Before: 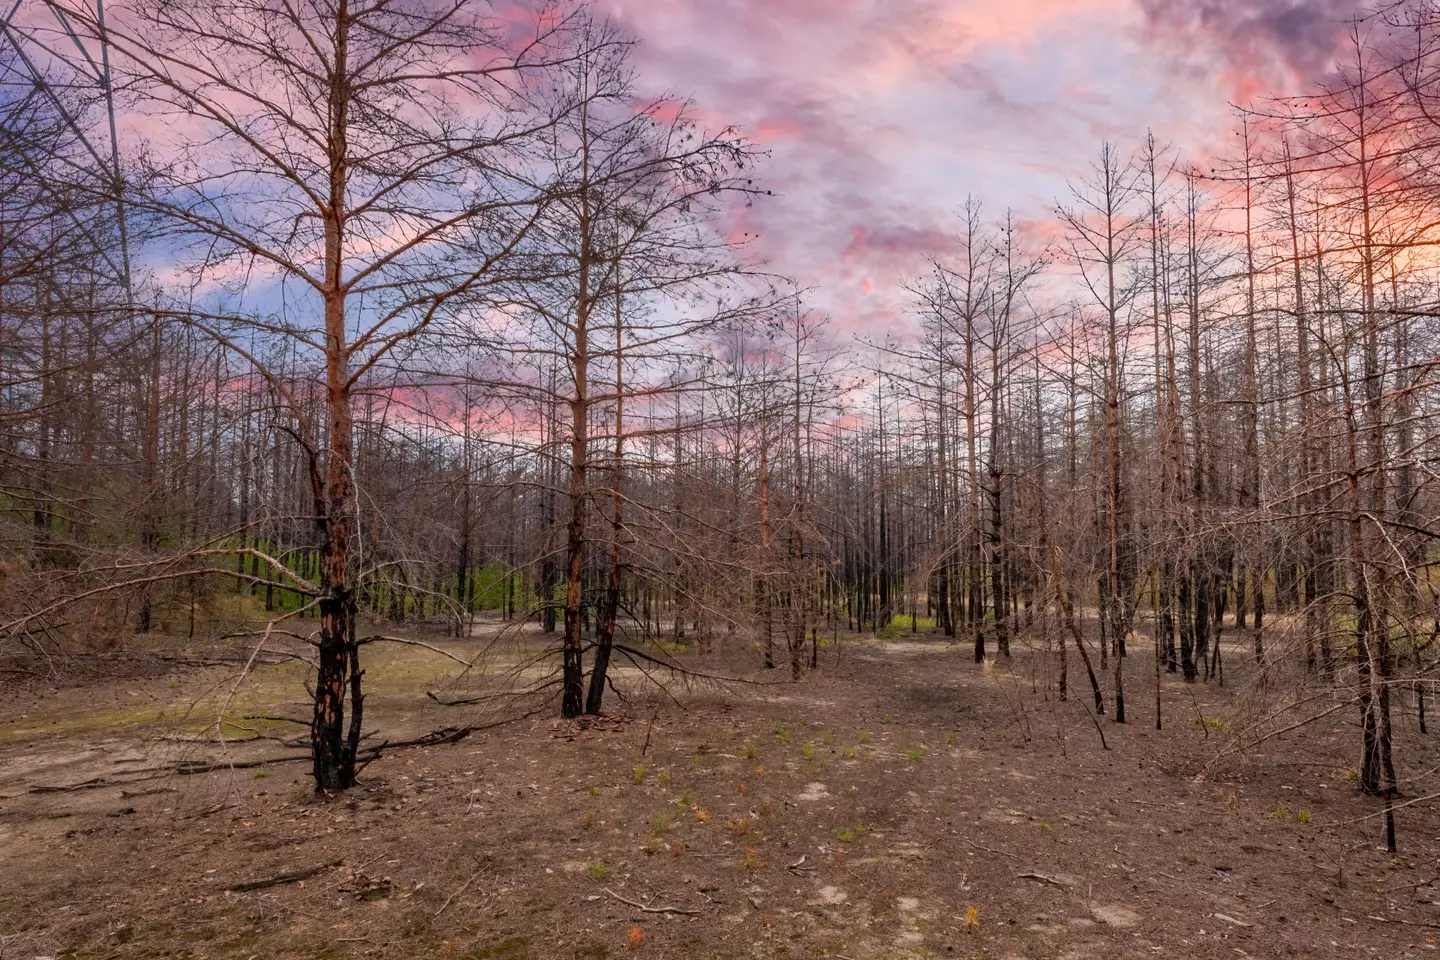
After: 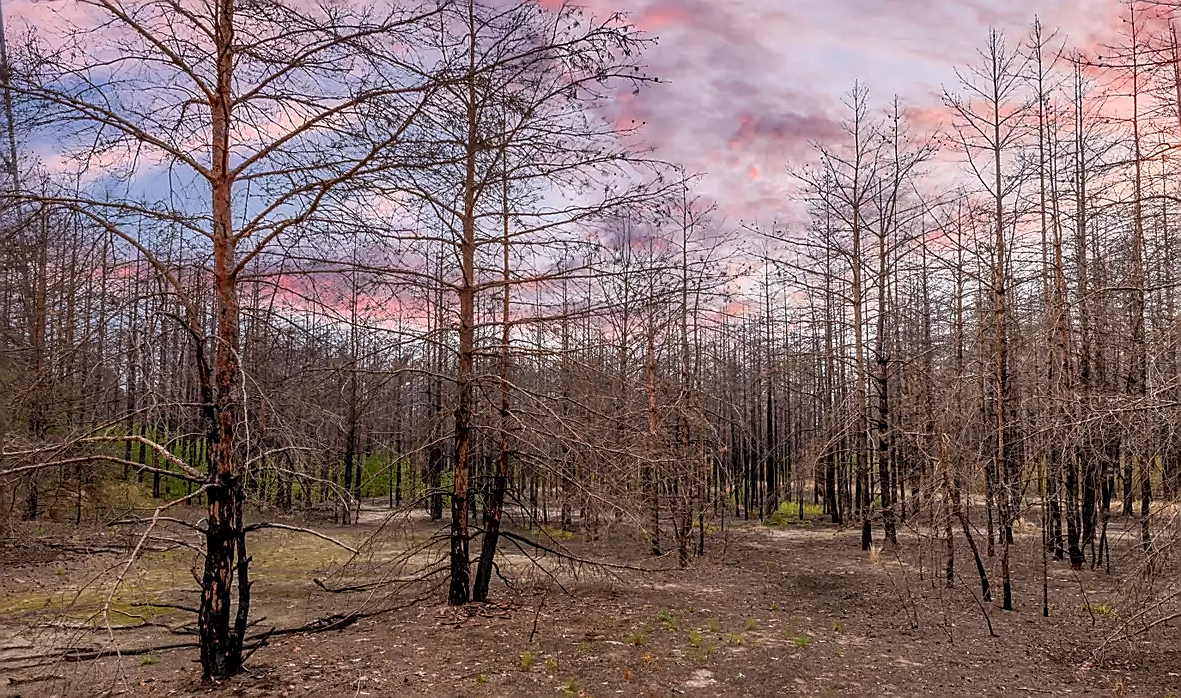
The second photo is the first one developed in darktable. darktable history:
local contrast: on, module defaults
white balance: emerald 1
crop: left 7.856%, top 11.836%, right 10.12%, bottom 15.387%
sharpen: radius 1.4, amount 1.25, threshold 0.7
tone equalizer: on, module defaults
